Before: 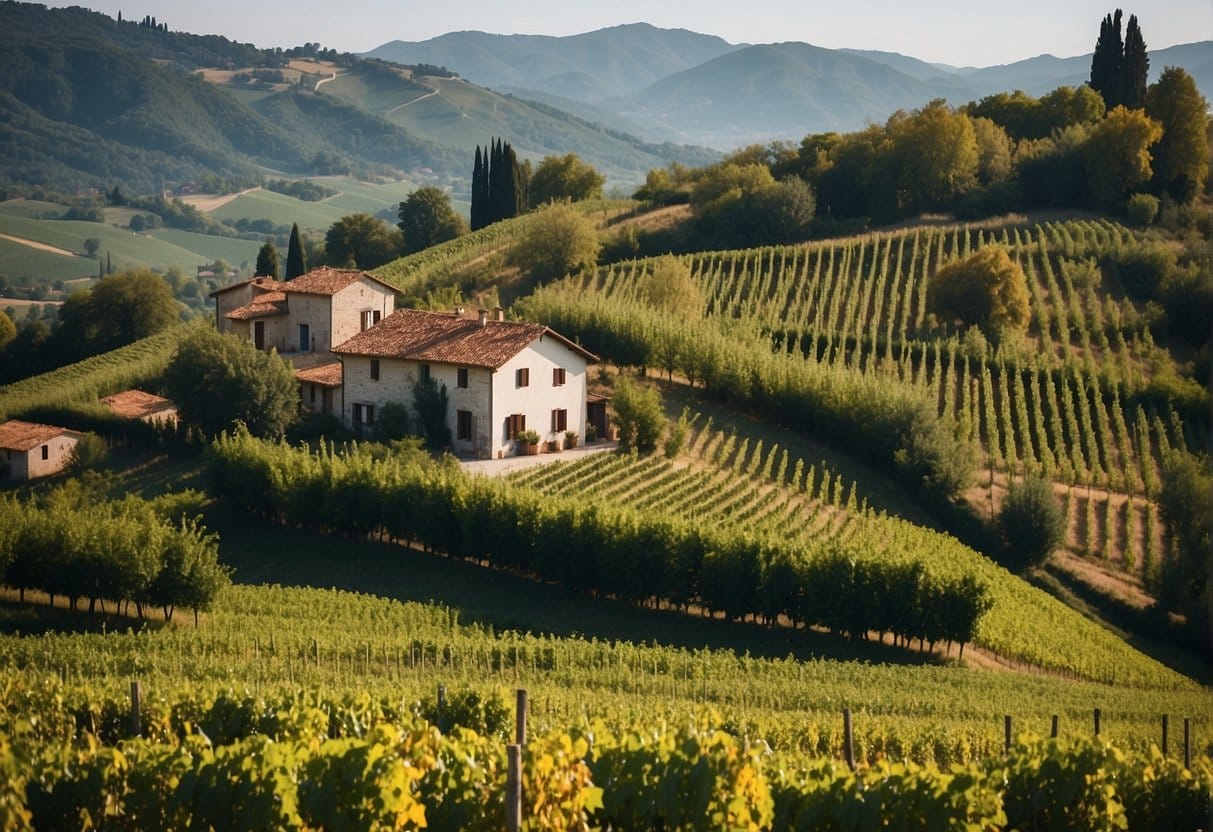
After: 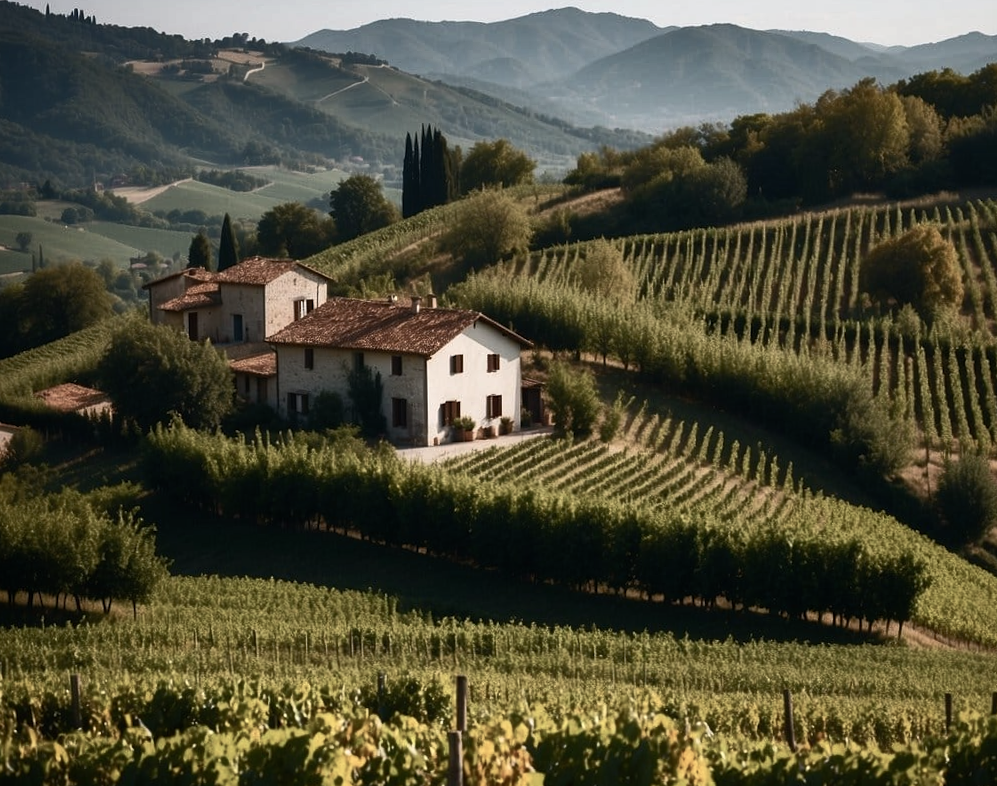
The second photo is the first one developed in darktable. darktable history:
color balance rgb: perceptual saturation grading › highlights -31.88%, perceptual saturation grading › mid-tones 5.8%, perceptual saturation grading › shadows 18.12%, perceptual brilliance grading › highlights 3.62%, perceptual brilliance grading › mid-tones -18.12%, perceptual brilliance grading › shadows -41.3%
crop and rotate: angle 1°, left 4.281%, top 0.642%, right 11.383%, bottom 2.486%
